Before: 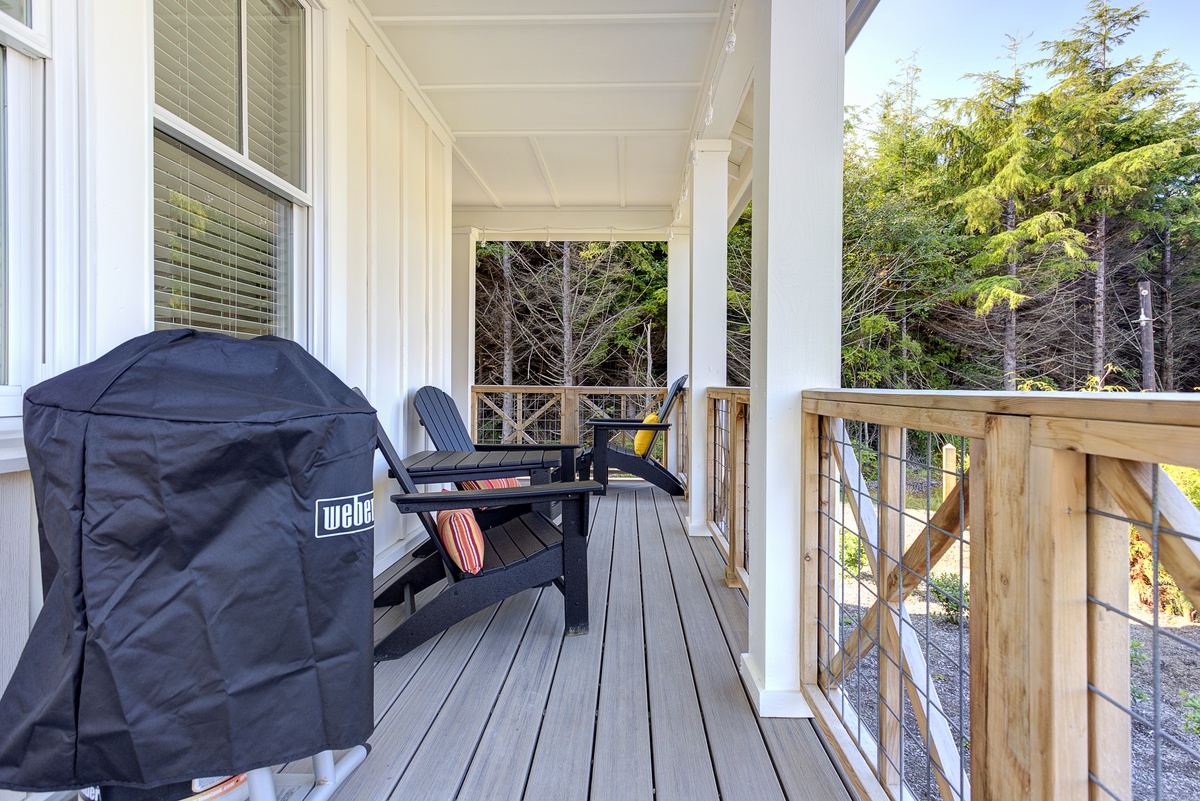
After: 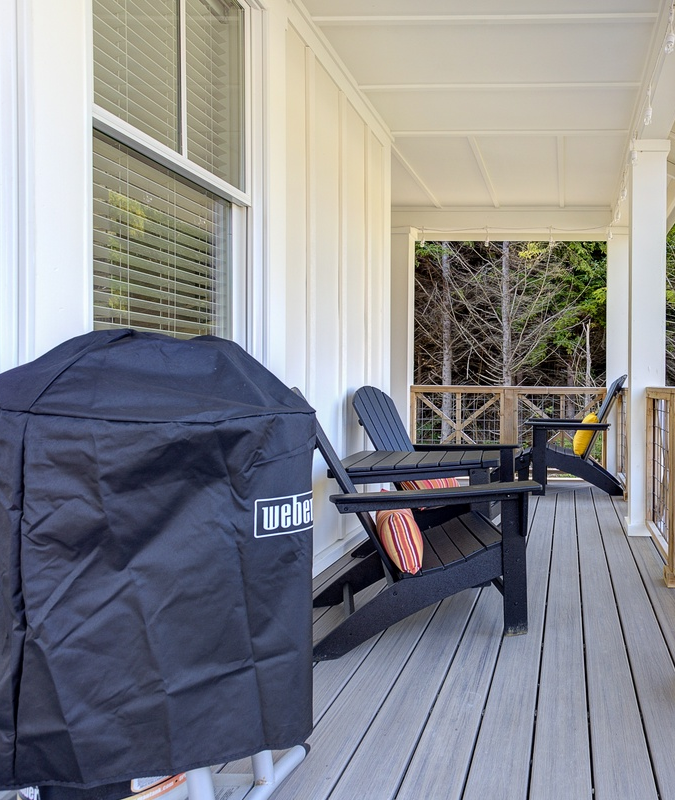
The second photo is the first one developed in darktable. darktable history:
crop: left 5.114%, right 38.589%
rotate and perspective: automatic cropping off
